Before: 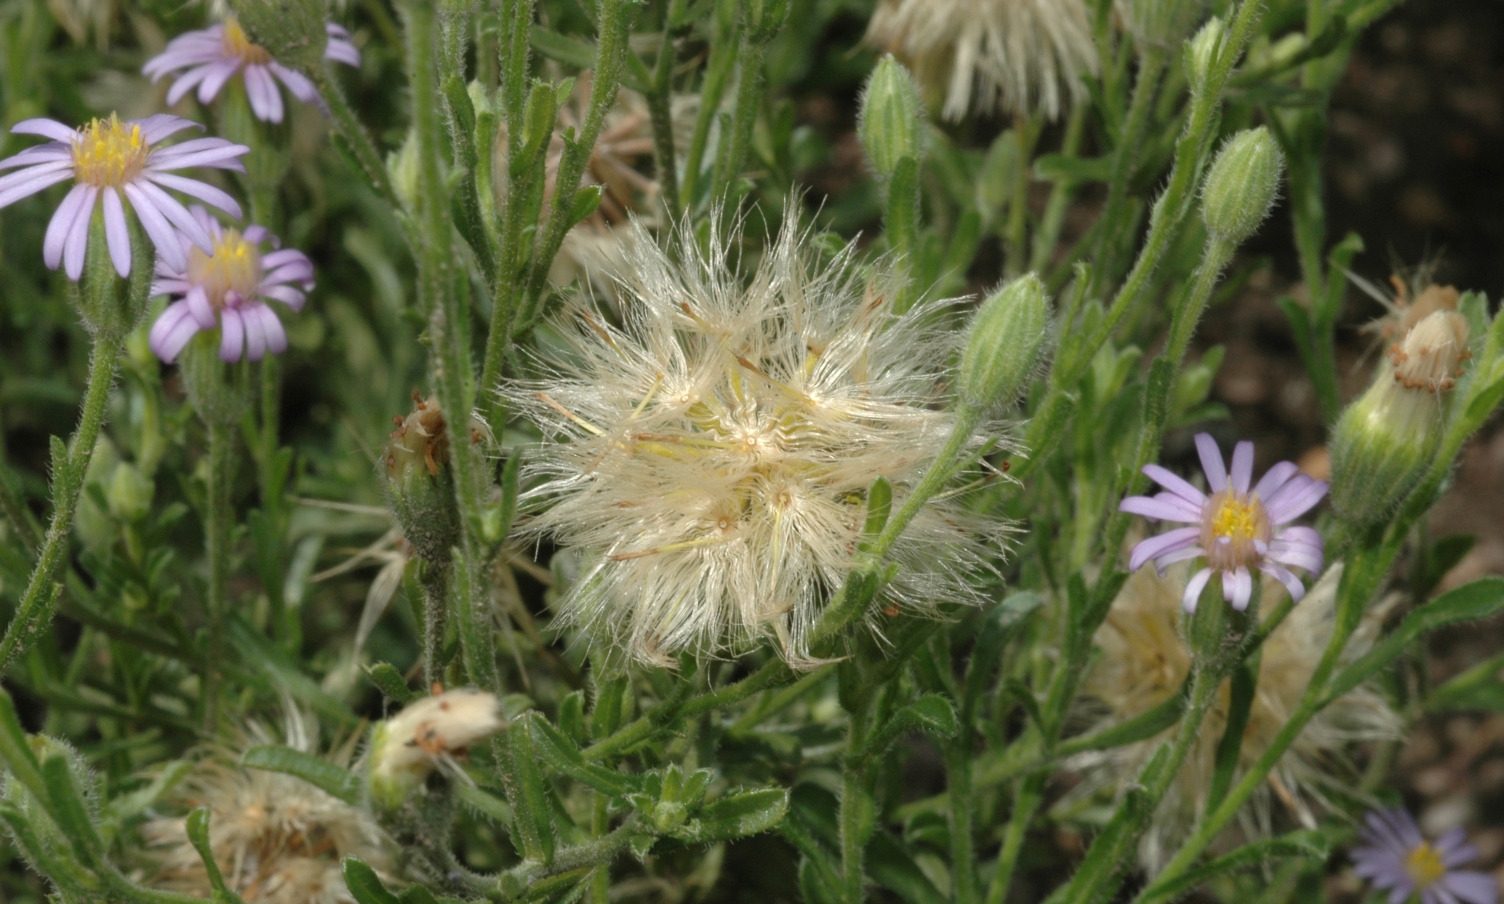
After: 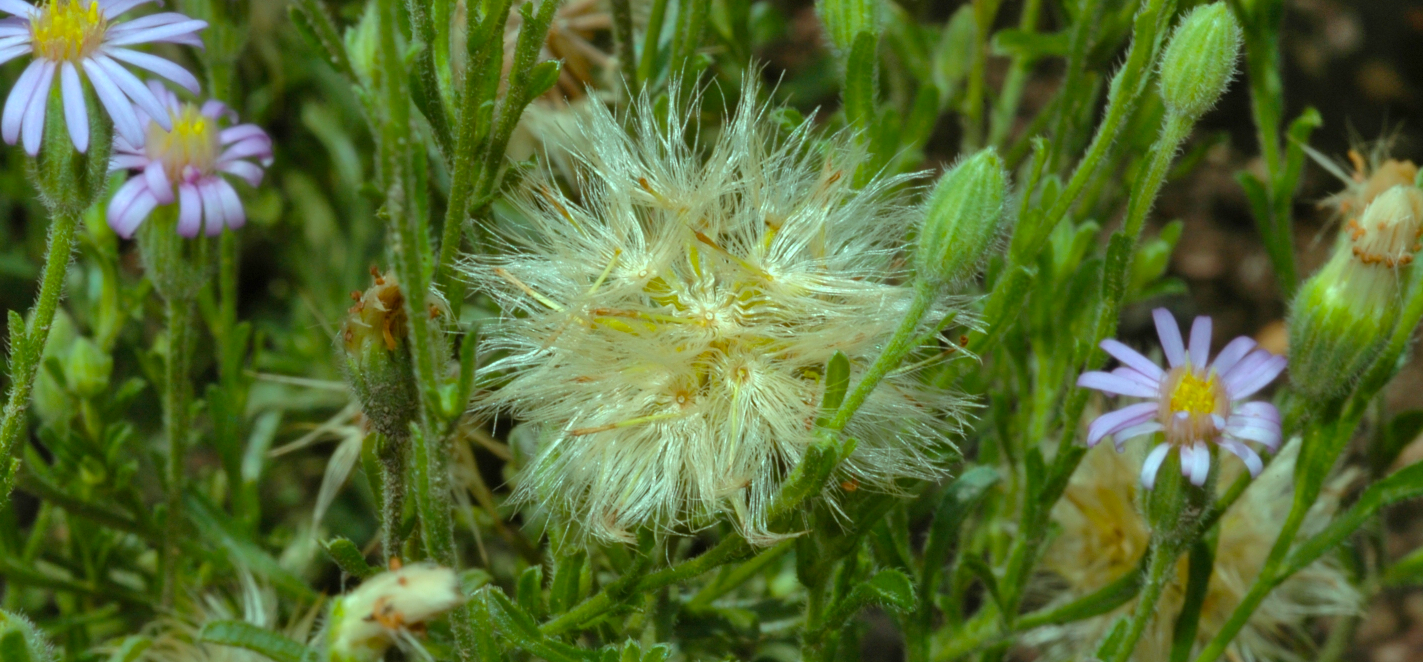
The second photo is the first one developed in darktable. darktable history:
exposure: black level correction 0.001, compensate highlight preservation false
shadows and highlights: soften with gaussian
crop and rotate: left 2.909%, top 13.854%, right 2.442%, bottom 12.905%
color balance rgb: highlights gain › chroma 4.081%, highlights gain › hue 199.53°, linear chroma grading › global chroma 2.807%, perceptual saturation grading › global saturation 30.078%, global vibrance 20%
